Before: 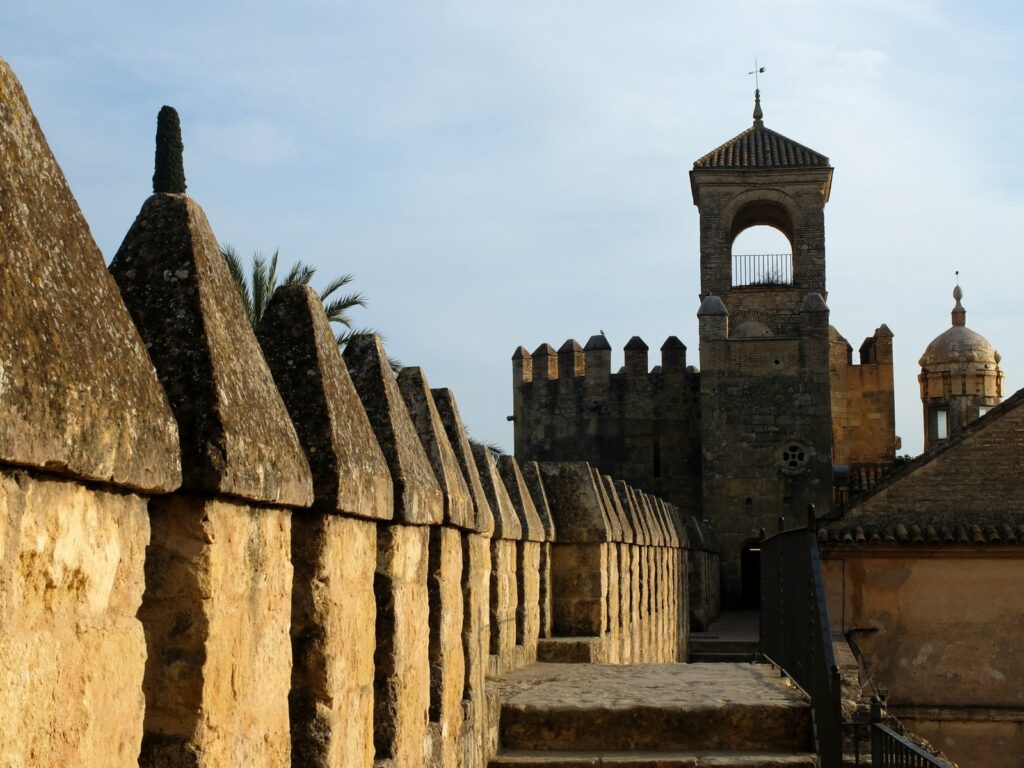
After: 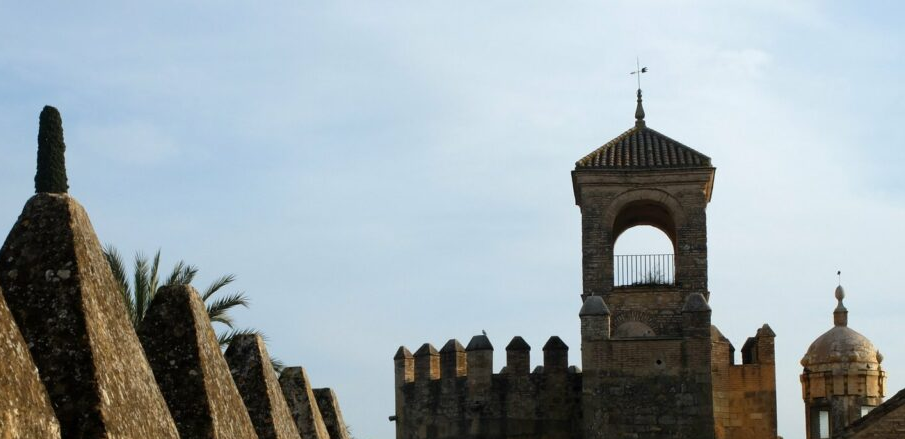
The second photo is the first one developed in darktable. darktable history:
crop and rotate: left 11.539%, bottom 42.764%
